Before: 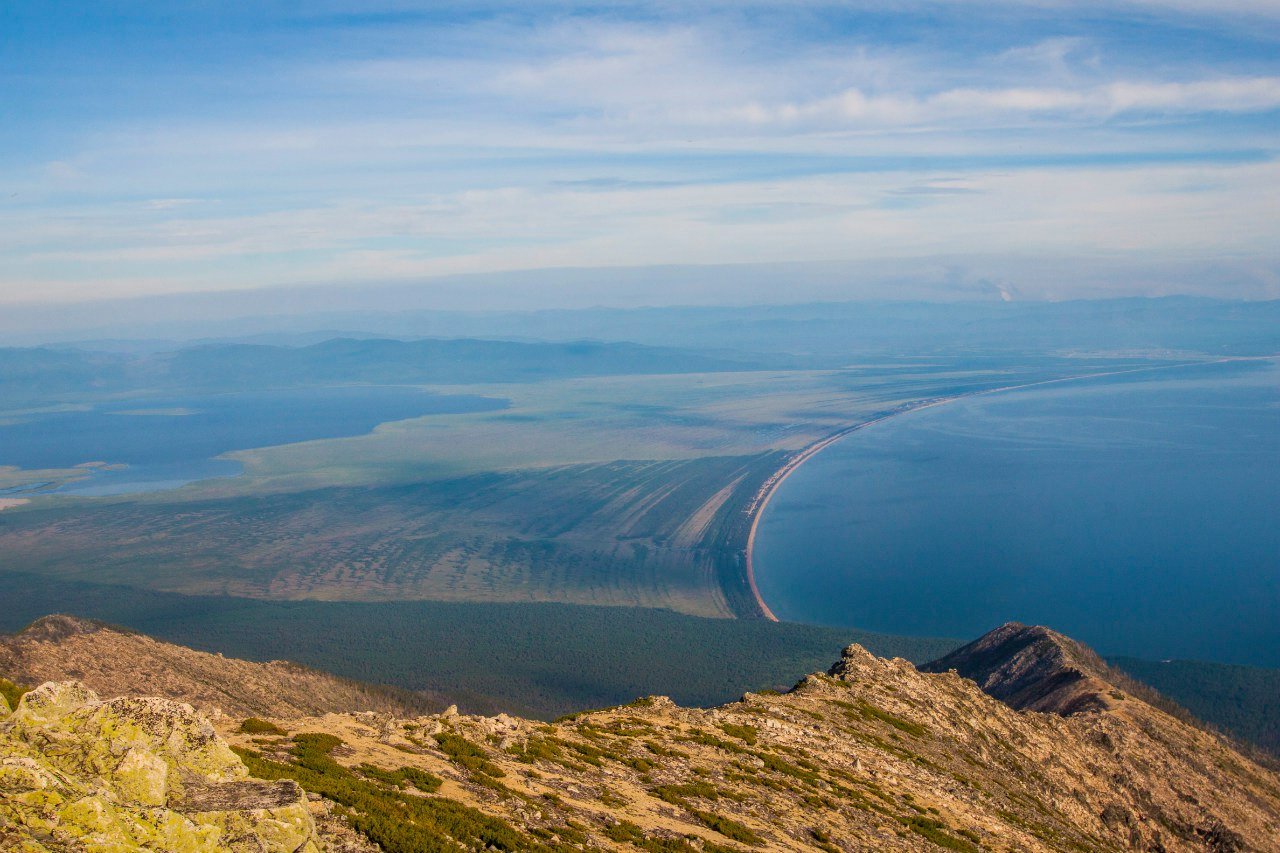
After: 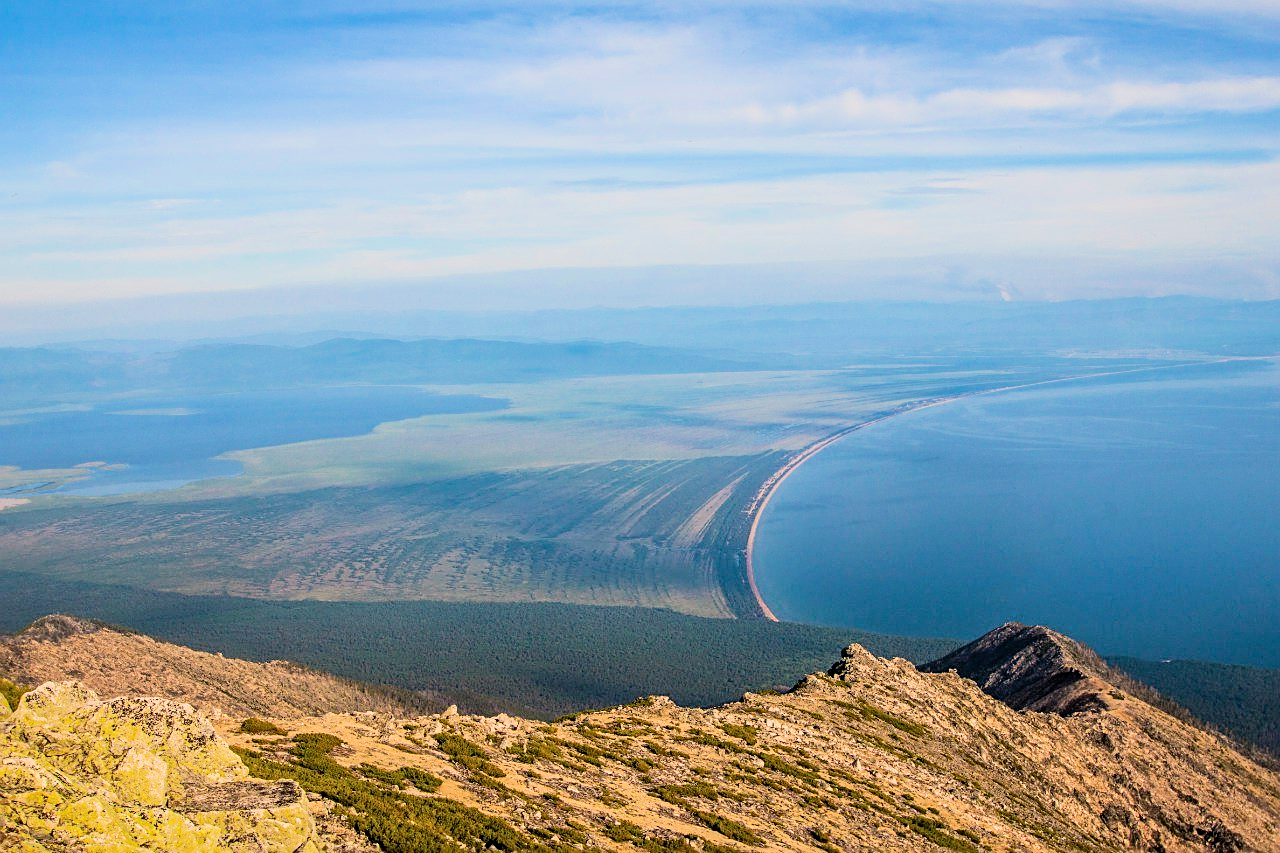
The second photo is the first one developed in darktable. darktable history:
filmic rgb: black relative exposure -7.5 EV, white relative exposure 5 EV, hardness 3.32, contrast 1.296, color science v6 (2022)
sharpen: on, module defaults
exposure: exposure 0.642 EV, compensate exposure bias true, compensate highlight preservation false
